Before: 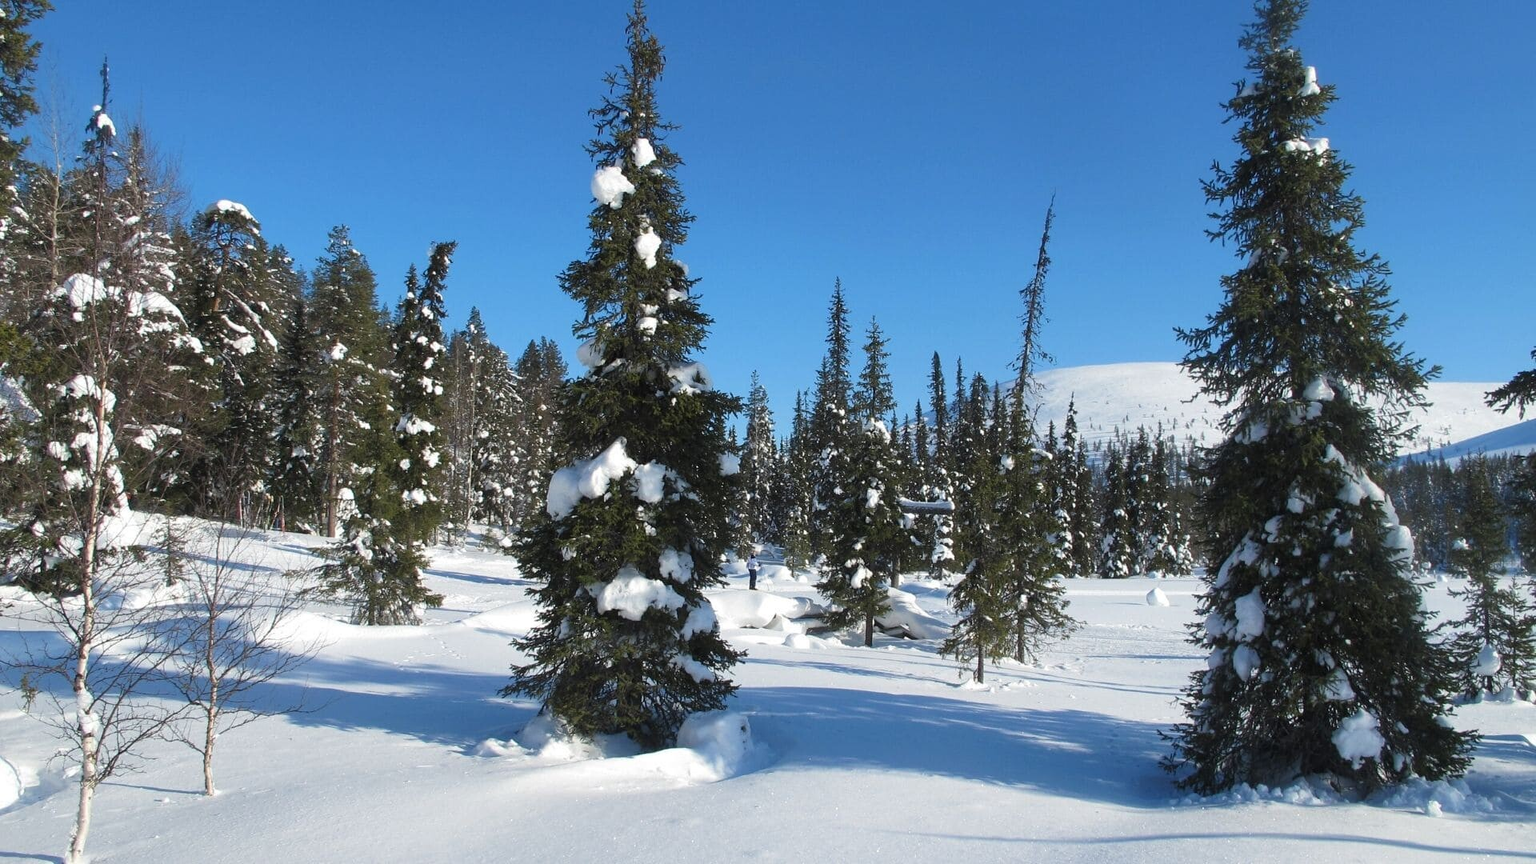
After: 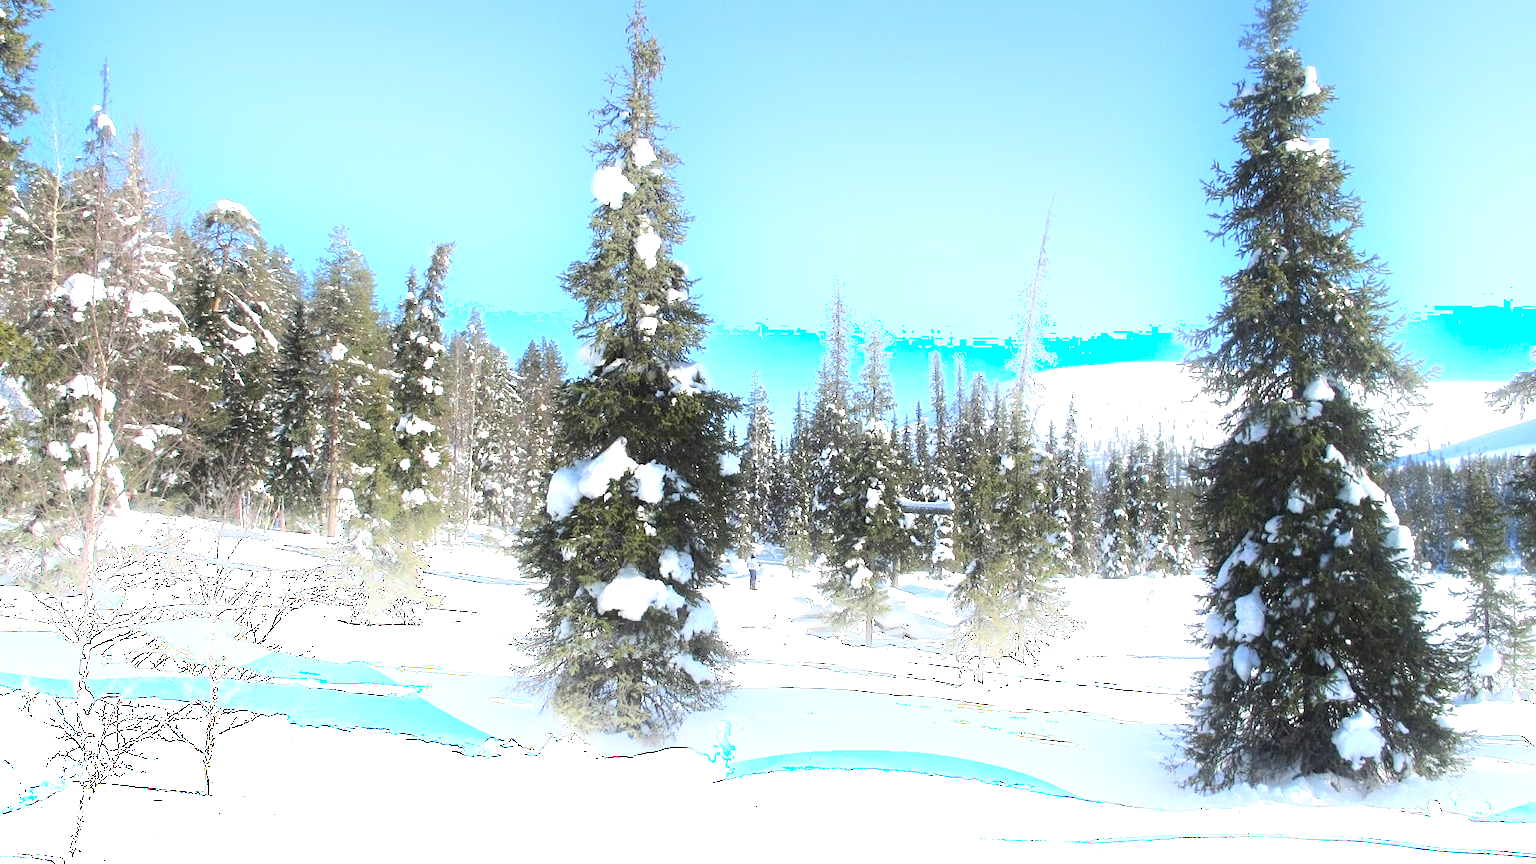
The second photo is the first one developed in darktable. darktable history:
exposure: exposure 1.5 EV, compensate highlight preservation false
shadows and highlights: shadows -54.3, highlights 86.09, soften with gaussian
